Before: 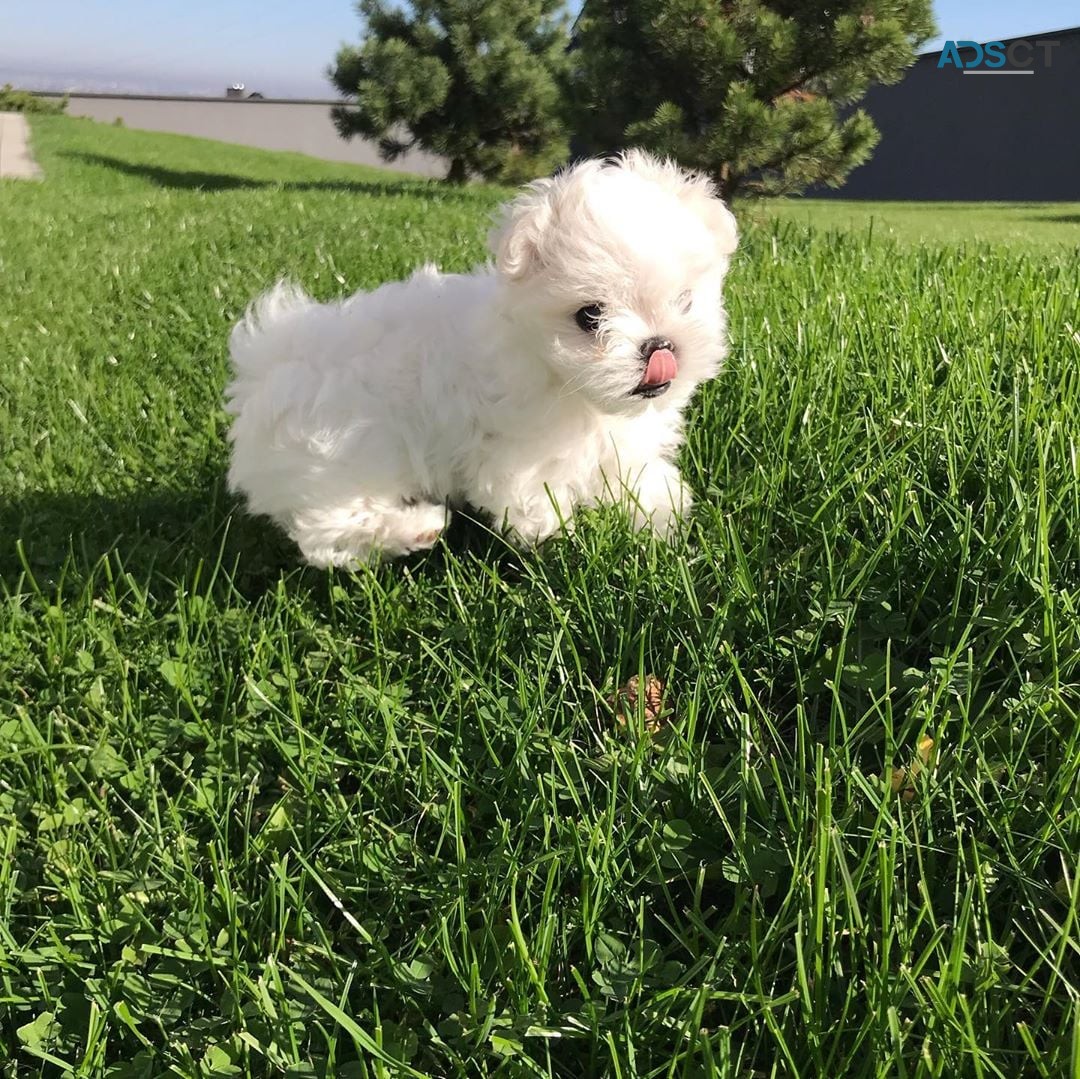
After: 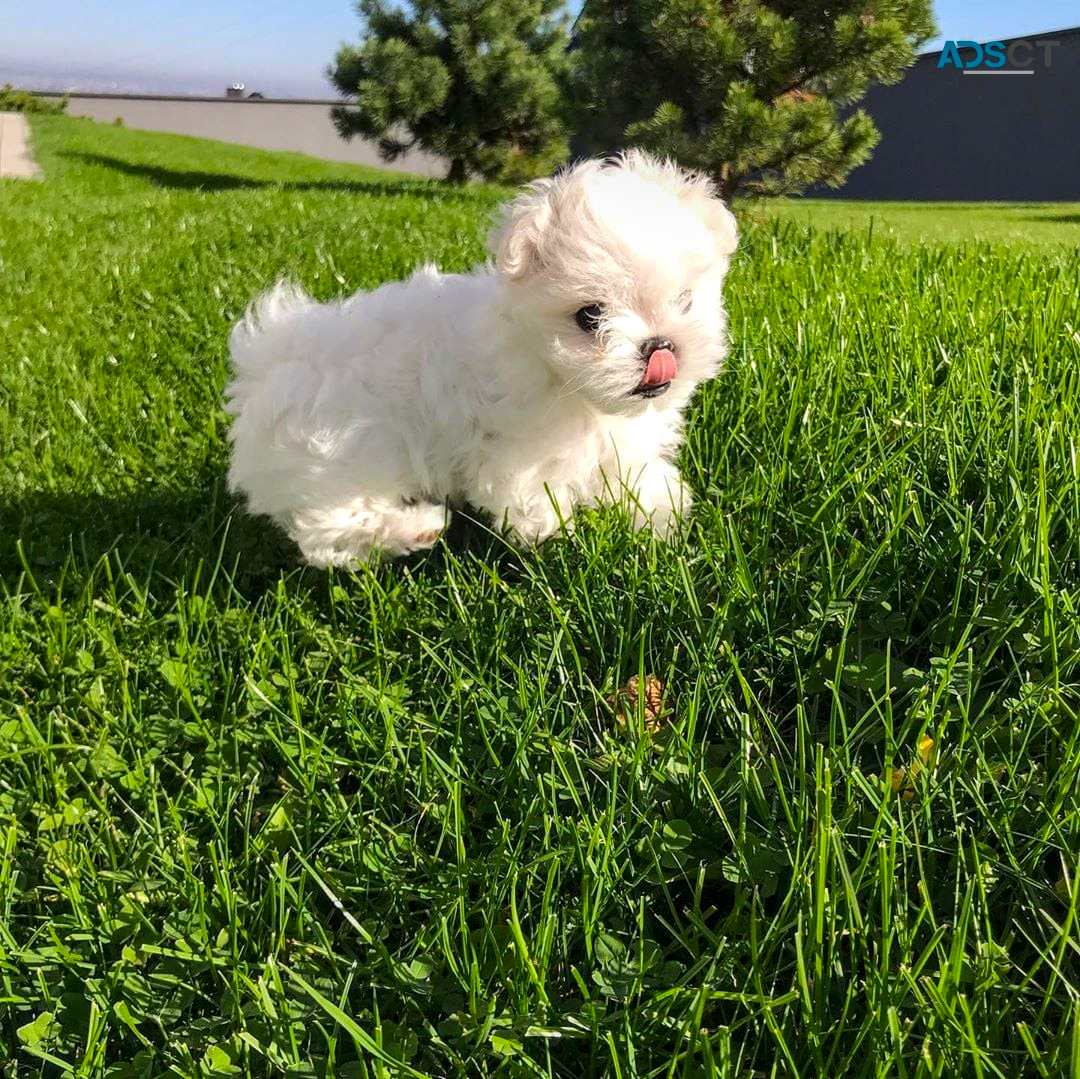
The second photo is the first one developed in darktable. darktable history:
local contrast: on, module defaults
color balance rgb: perceptual saturation grading › global saturation 25%, global vibrance 20%
